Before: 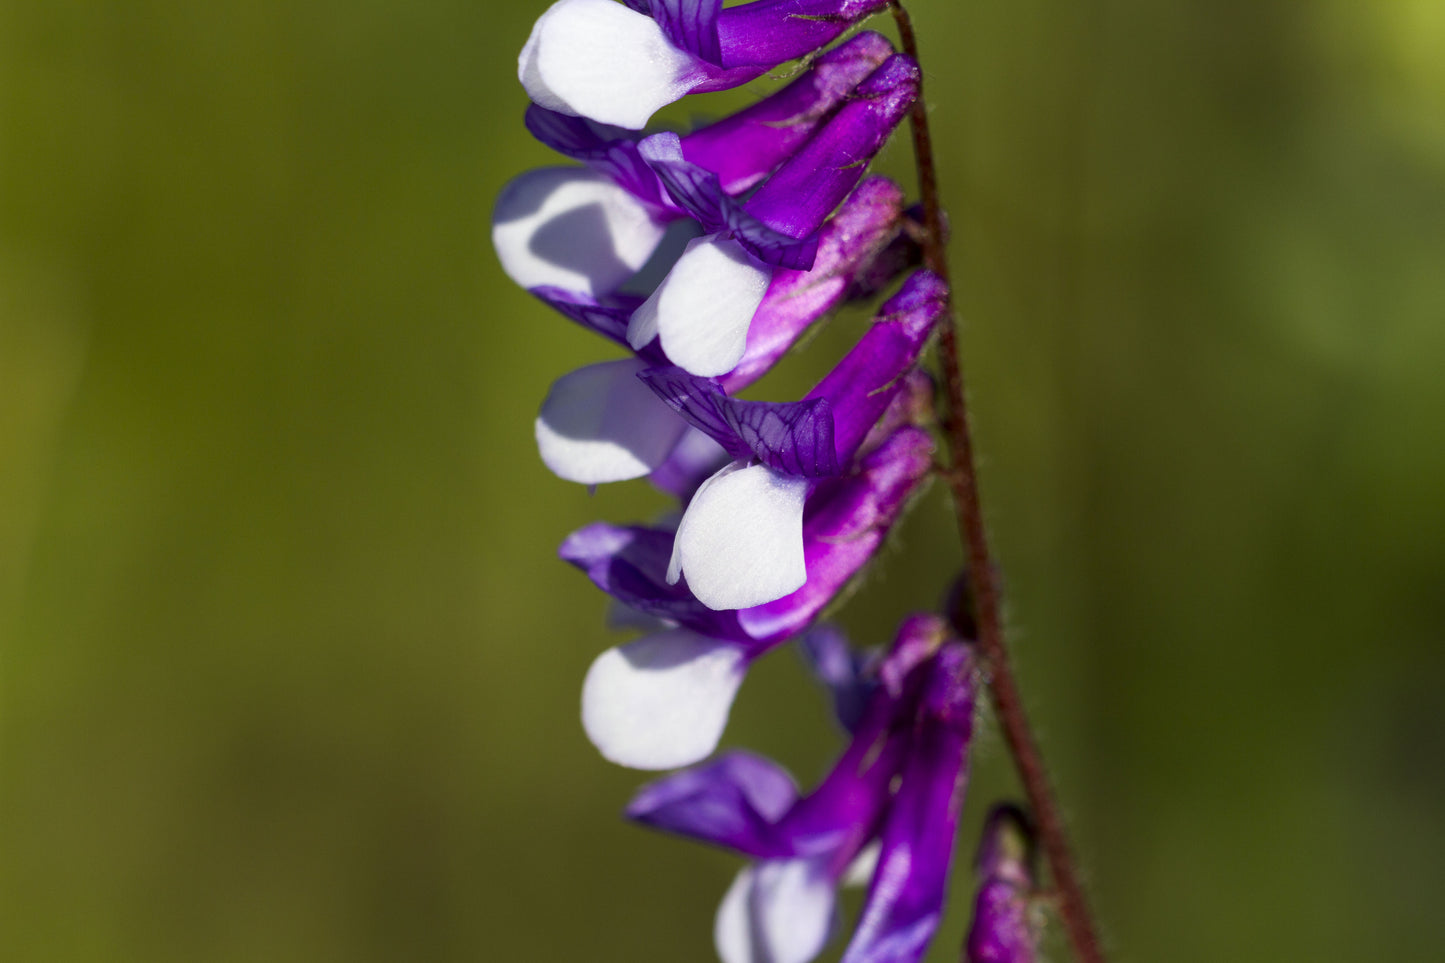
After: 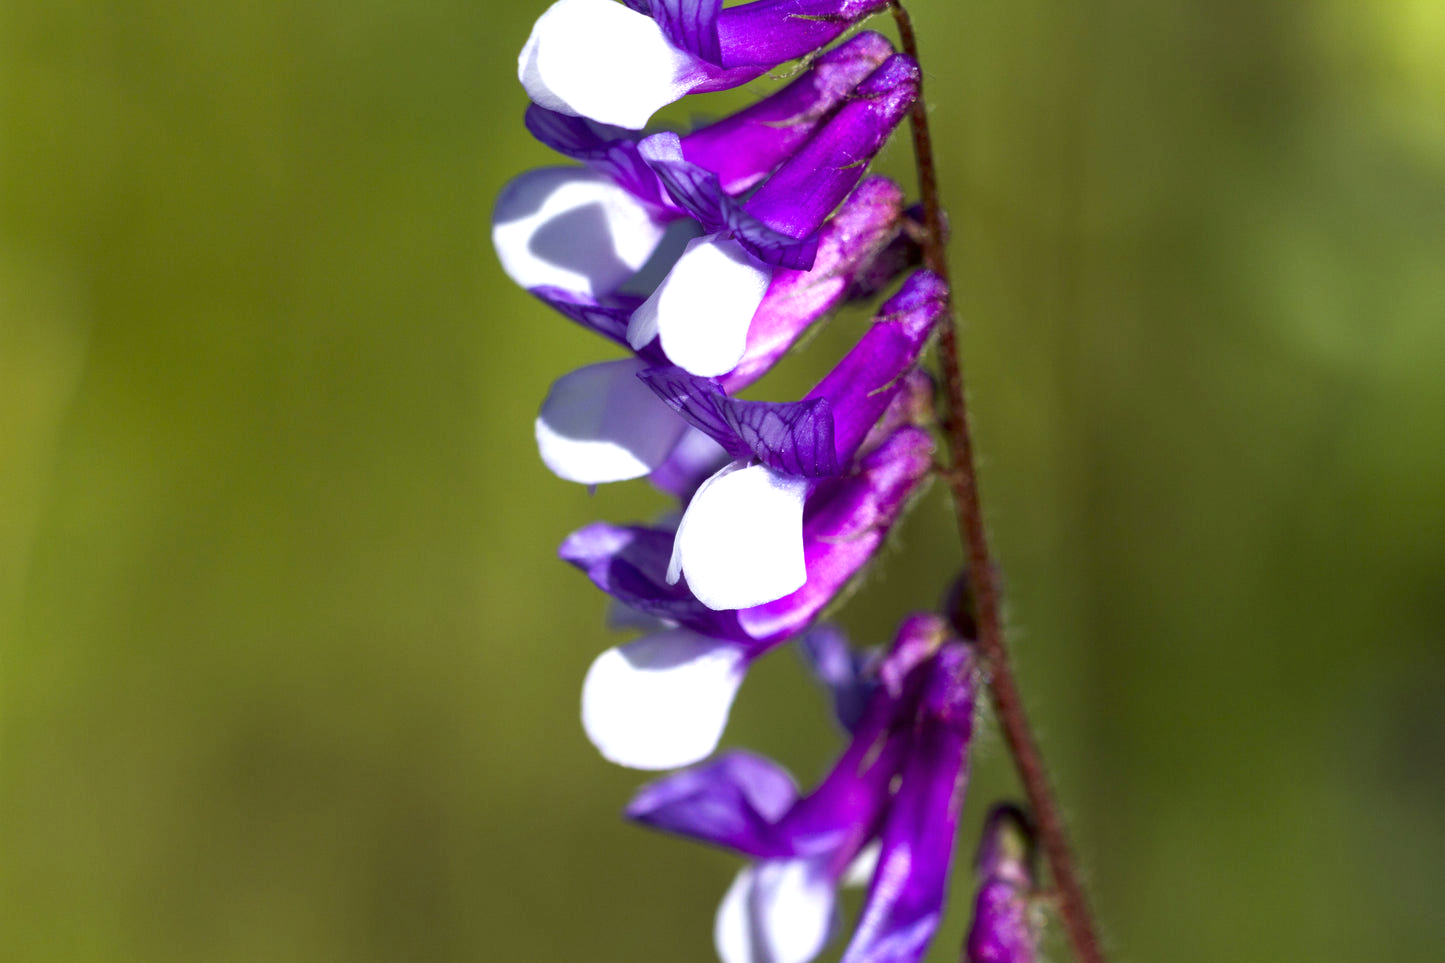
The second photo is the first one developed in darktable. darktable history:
white balance: red 0.974, blue 1.044
exposure: black level correction 0, exposure 0.7 EV, compensate exposure bias true, compensate highlight preservation false
